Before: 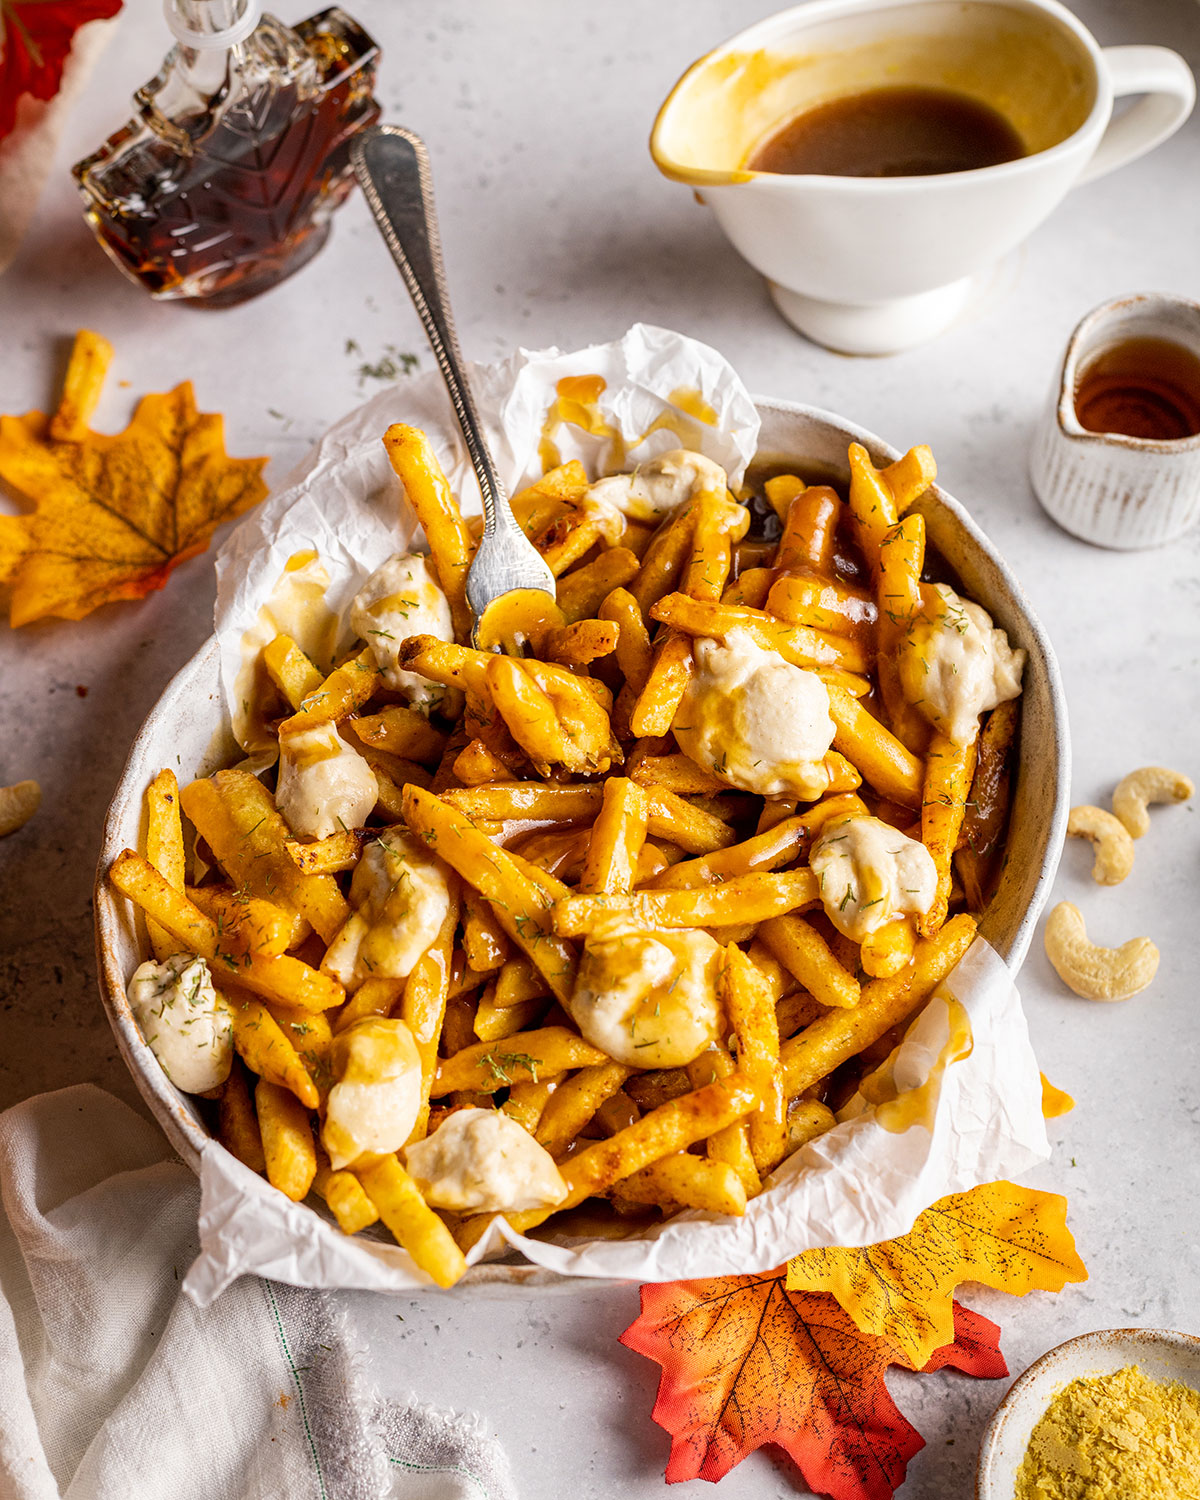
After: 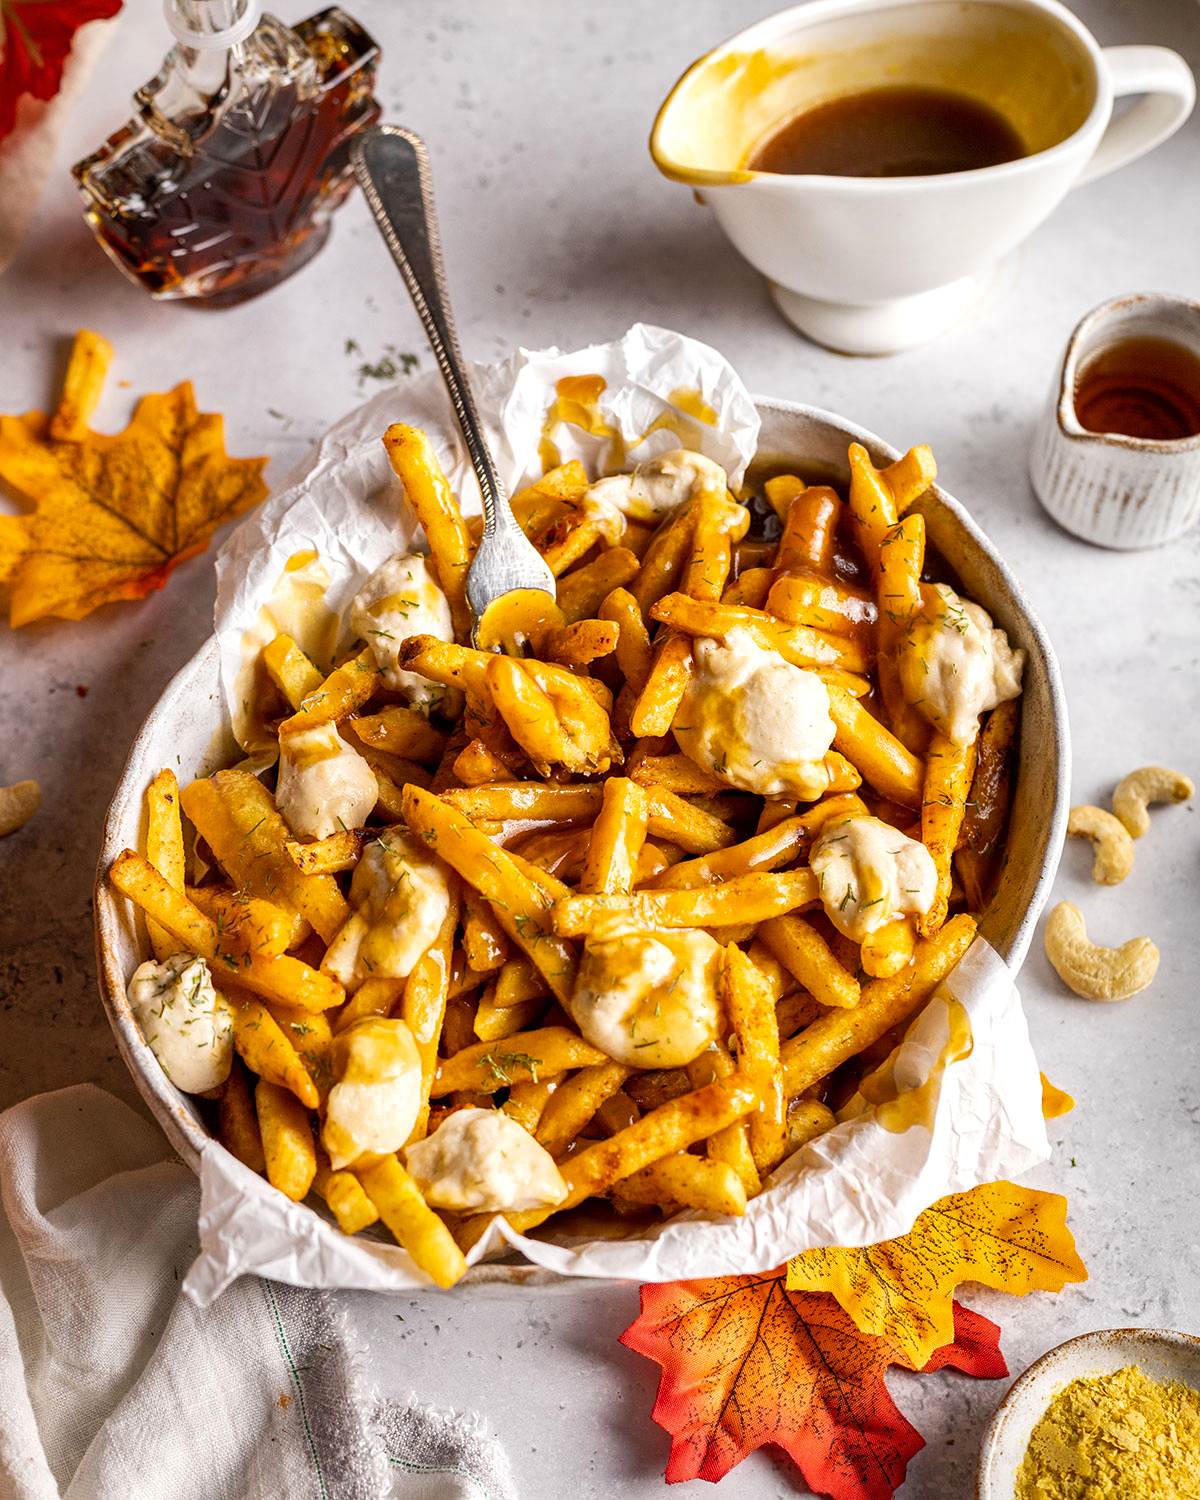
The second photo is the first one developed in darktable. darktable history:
exposure: exposure 0.127 EV, compensate highlight preservation false
shadows and highlights: soften with gaussian
